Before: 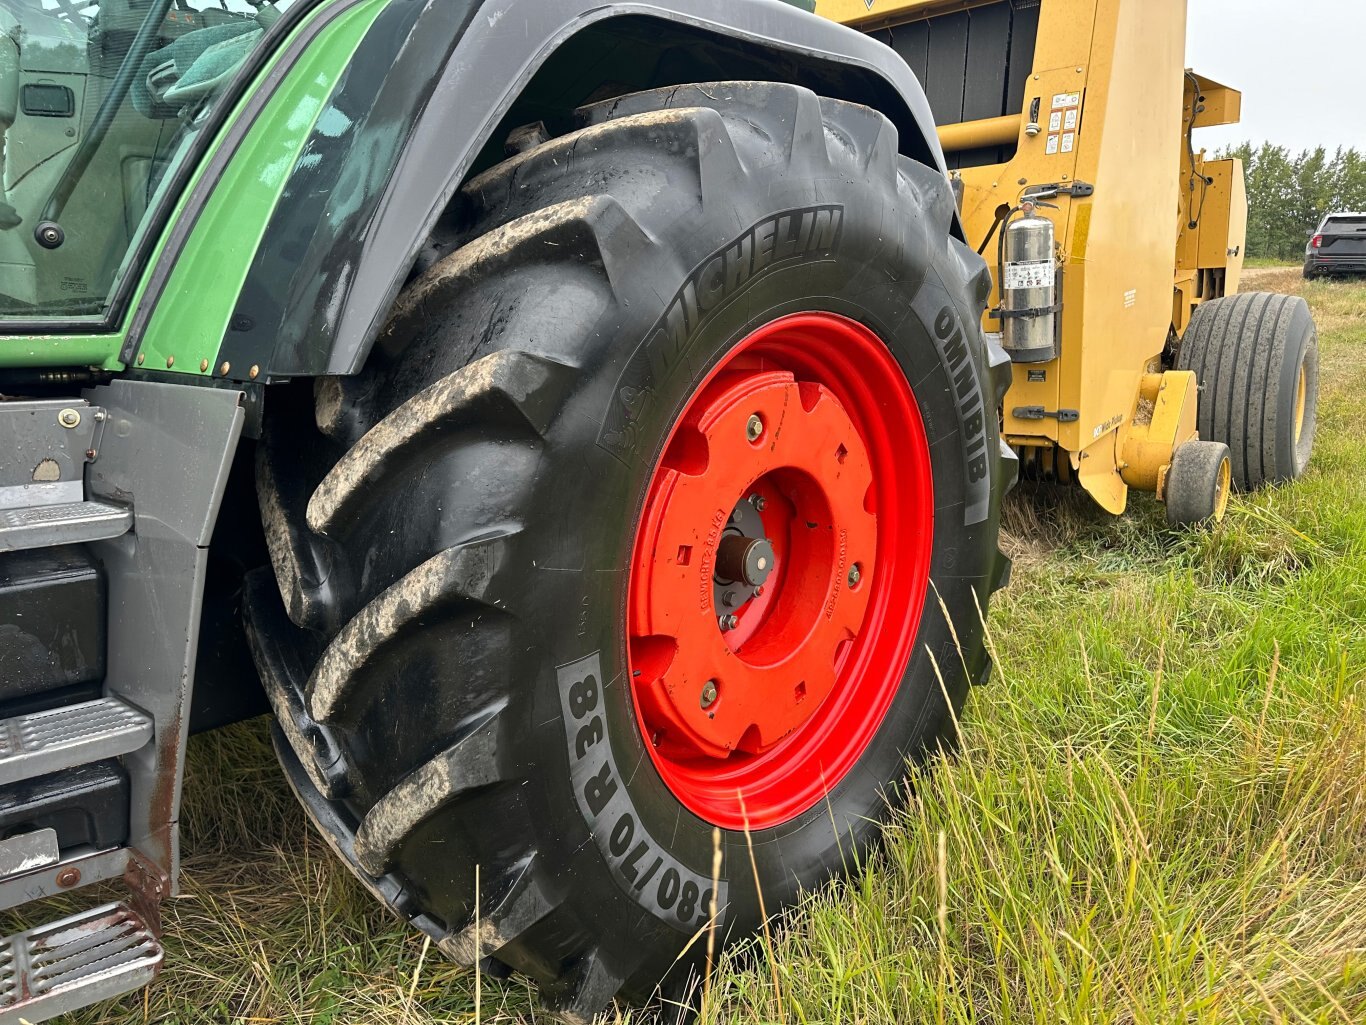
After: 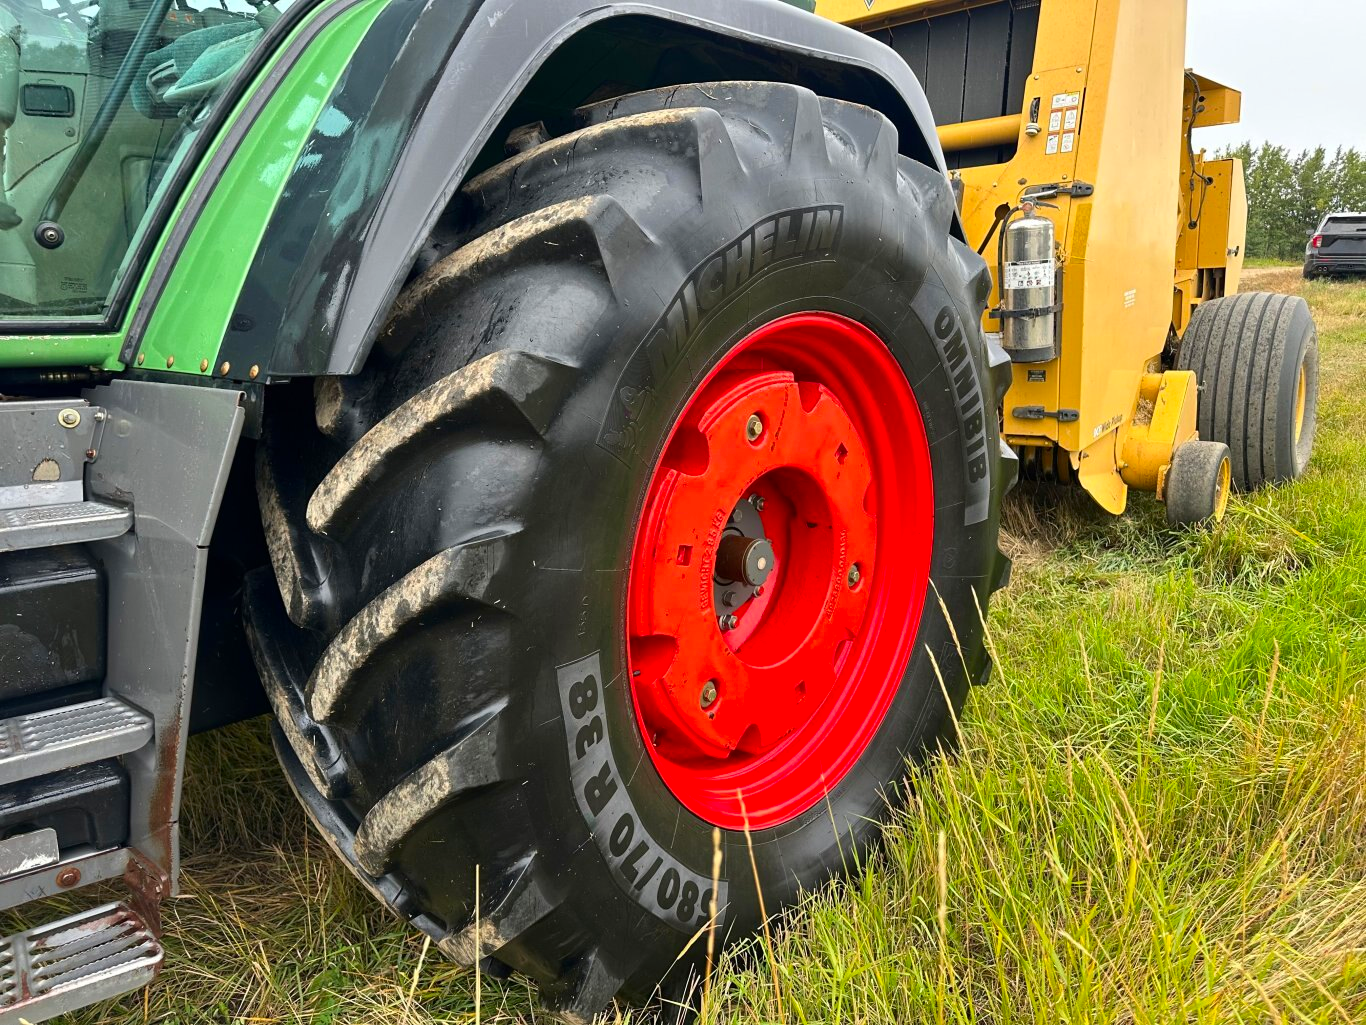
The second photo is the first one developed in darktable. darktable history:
contrast brightness saturation: contrast 0.092, saturation 0.266
